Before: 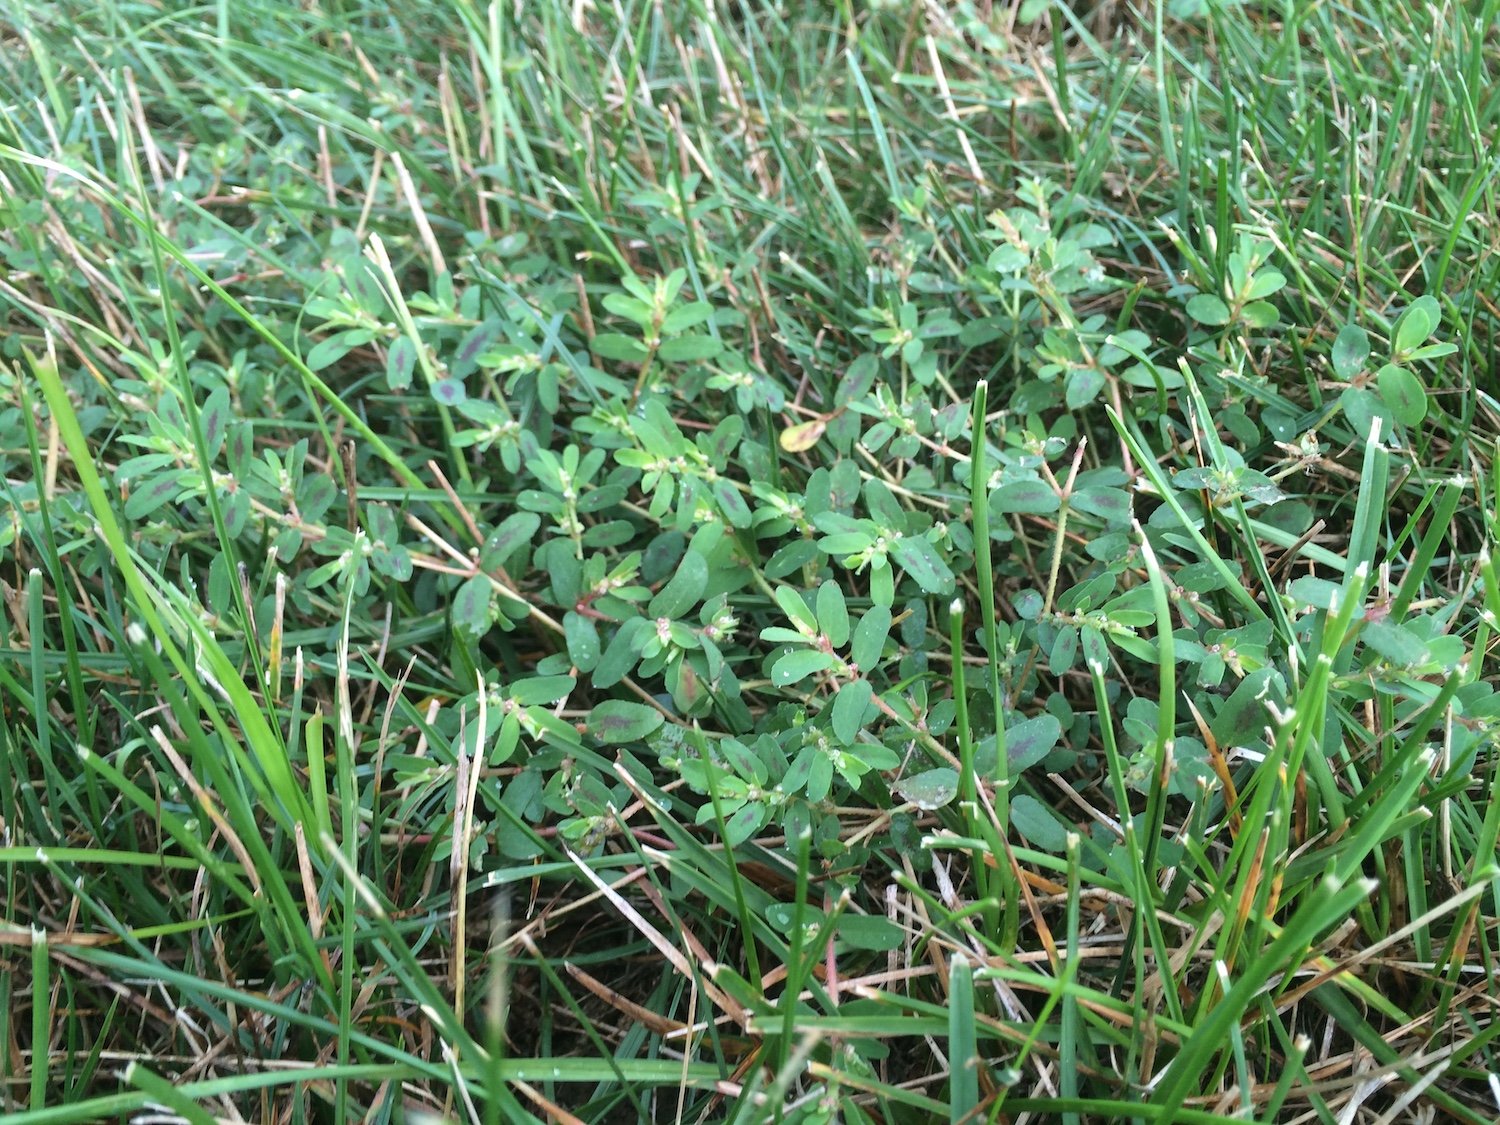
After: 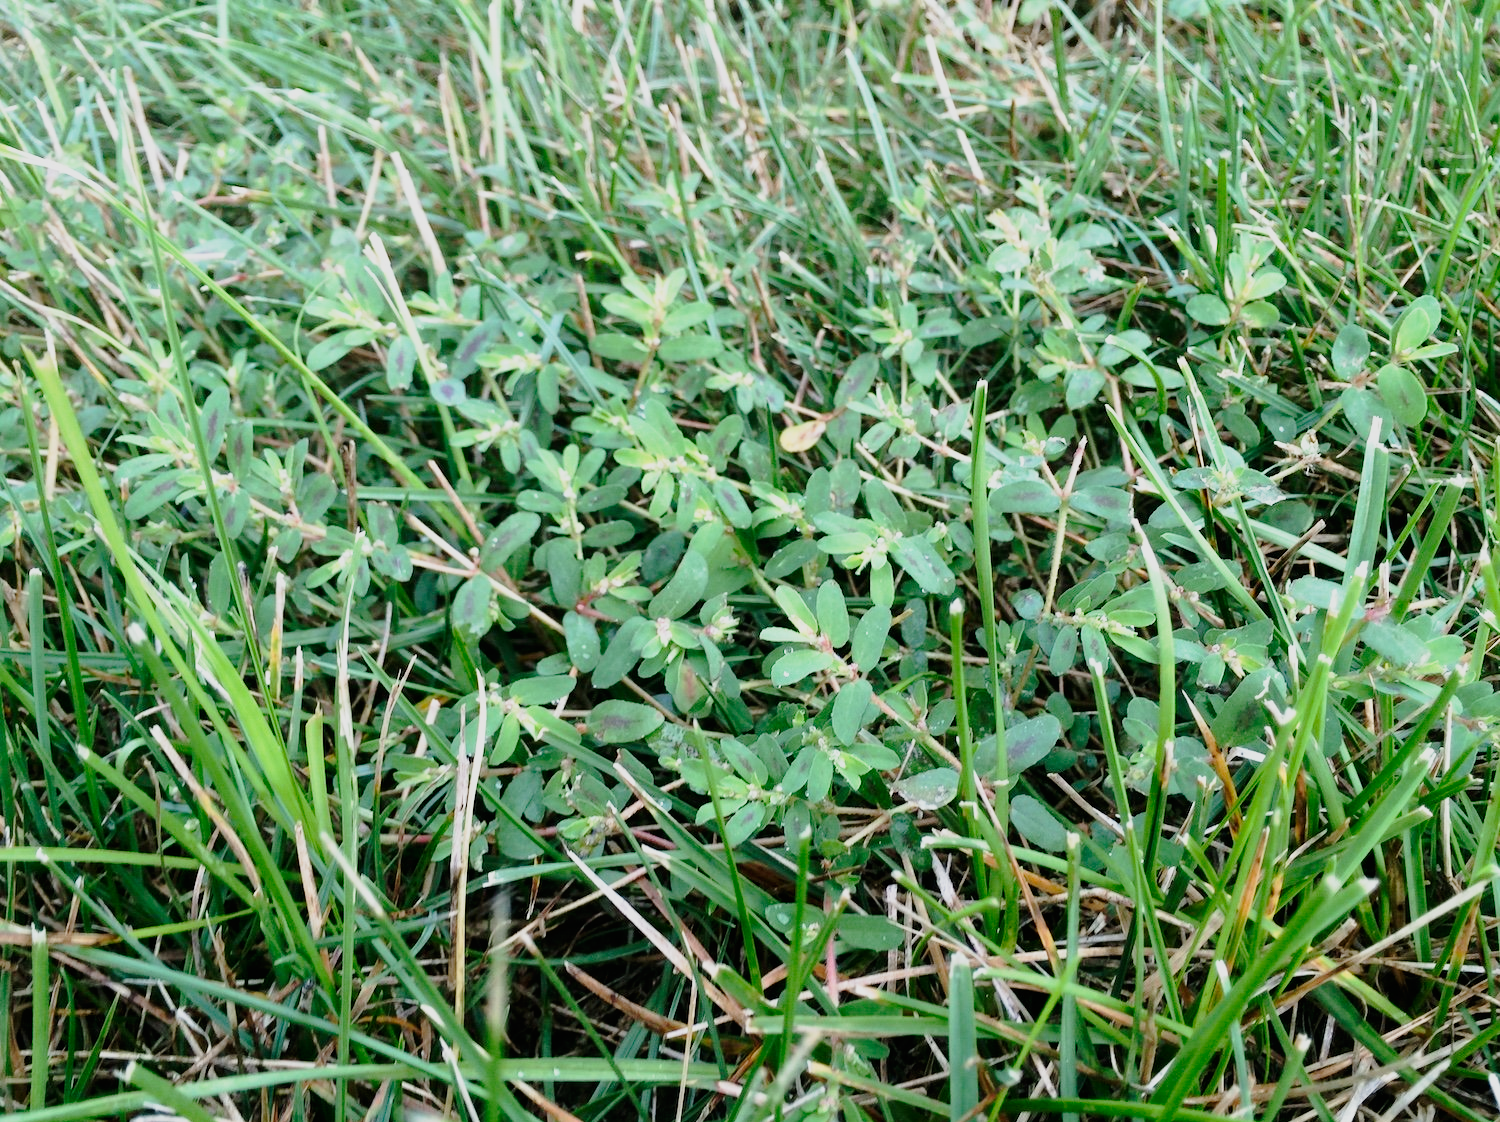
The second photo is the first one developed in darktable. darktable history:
crop: top 0.083%, bottom 0.118%
tone curve: curves: ch0 [(0.003, 0.003) (0.104, 0.026) (0.236, 0.181) (0.401, 0.443) (0.495, 0.55) (0.625, 0.67) (0.819, 0.841) (0.96, 0.899)]; ch1 [(0, 0) (0.161, 0.092) (0.37, 0.302) (0.424, 0.402) (0.45, 0.466) (0.495, 0.51) (0.573, 0.571) (0.638, 0.641) (0.751, 0.741) (1, 1)]; ch2 [(0, 0) (0.352, 0.403) (0.466, 0.443) (0.524, 0.526) (0.56, 0.556) (1, 1)], preserve colors none
contrast equalizer: octaves 7, y [[0.528, 0.548, 0.563, 0.562, 0.546, 0.526], [0.55 ×6], [0 ×6], [0 ×6], [0 ×6]], mix 0.14
